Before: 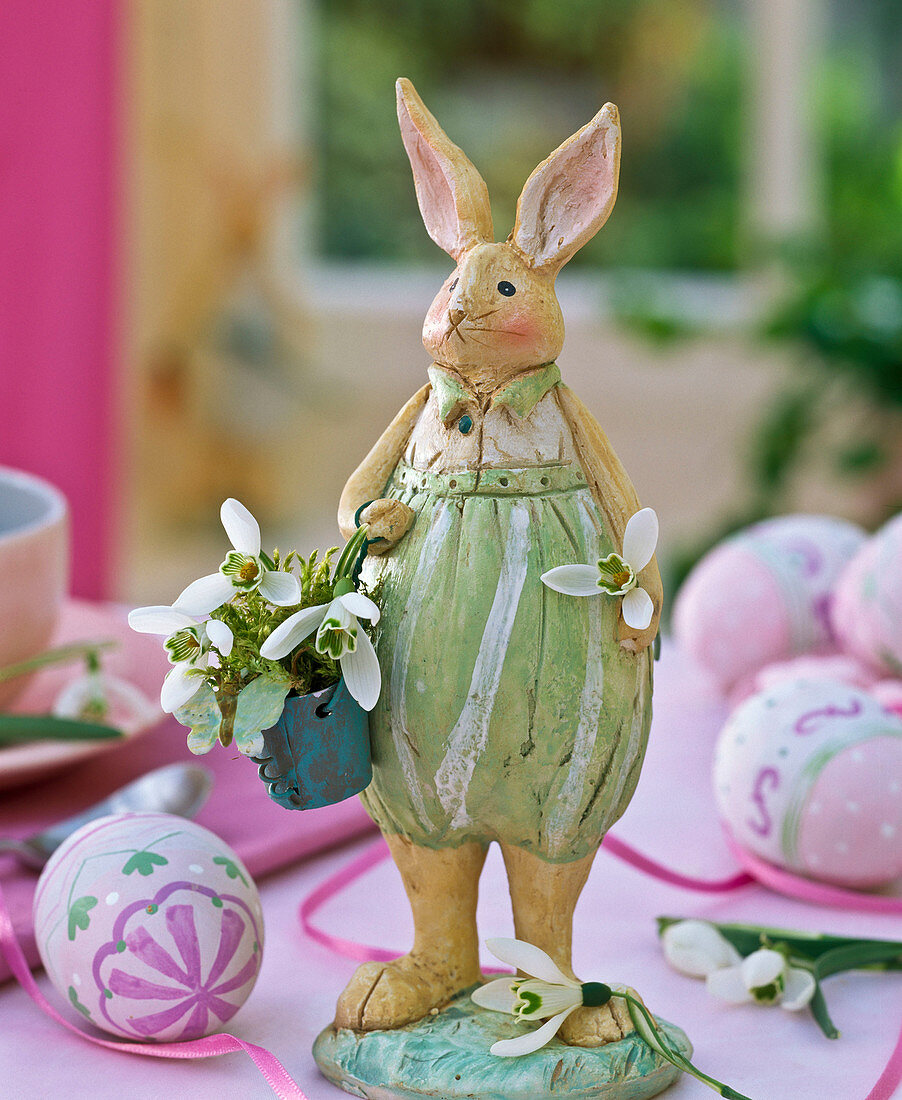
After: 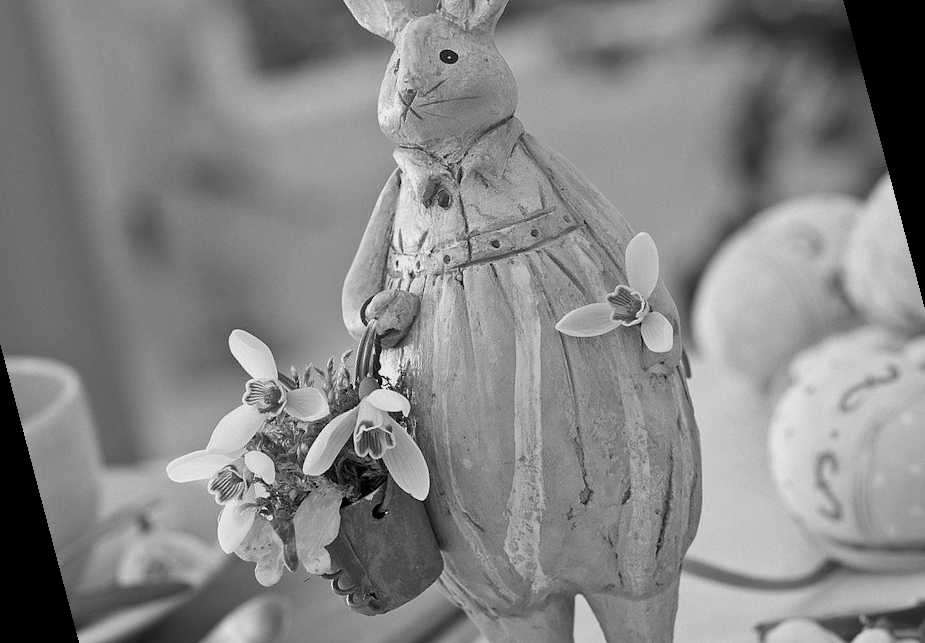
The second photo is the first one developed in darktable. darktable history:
rotate and perspective: rotation -14.8°, crop left 0.1, crop right 0.903, crop top 0.25, crop bottom 0.748
monochrome: a 14.95, b -89.96
